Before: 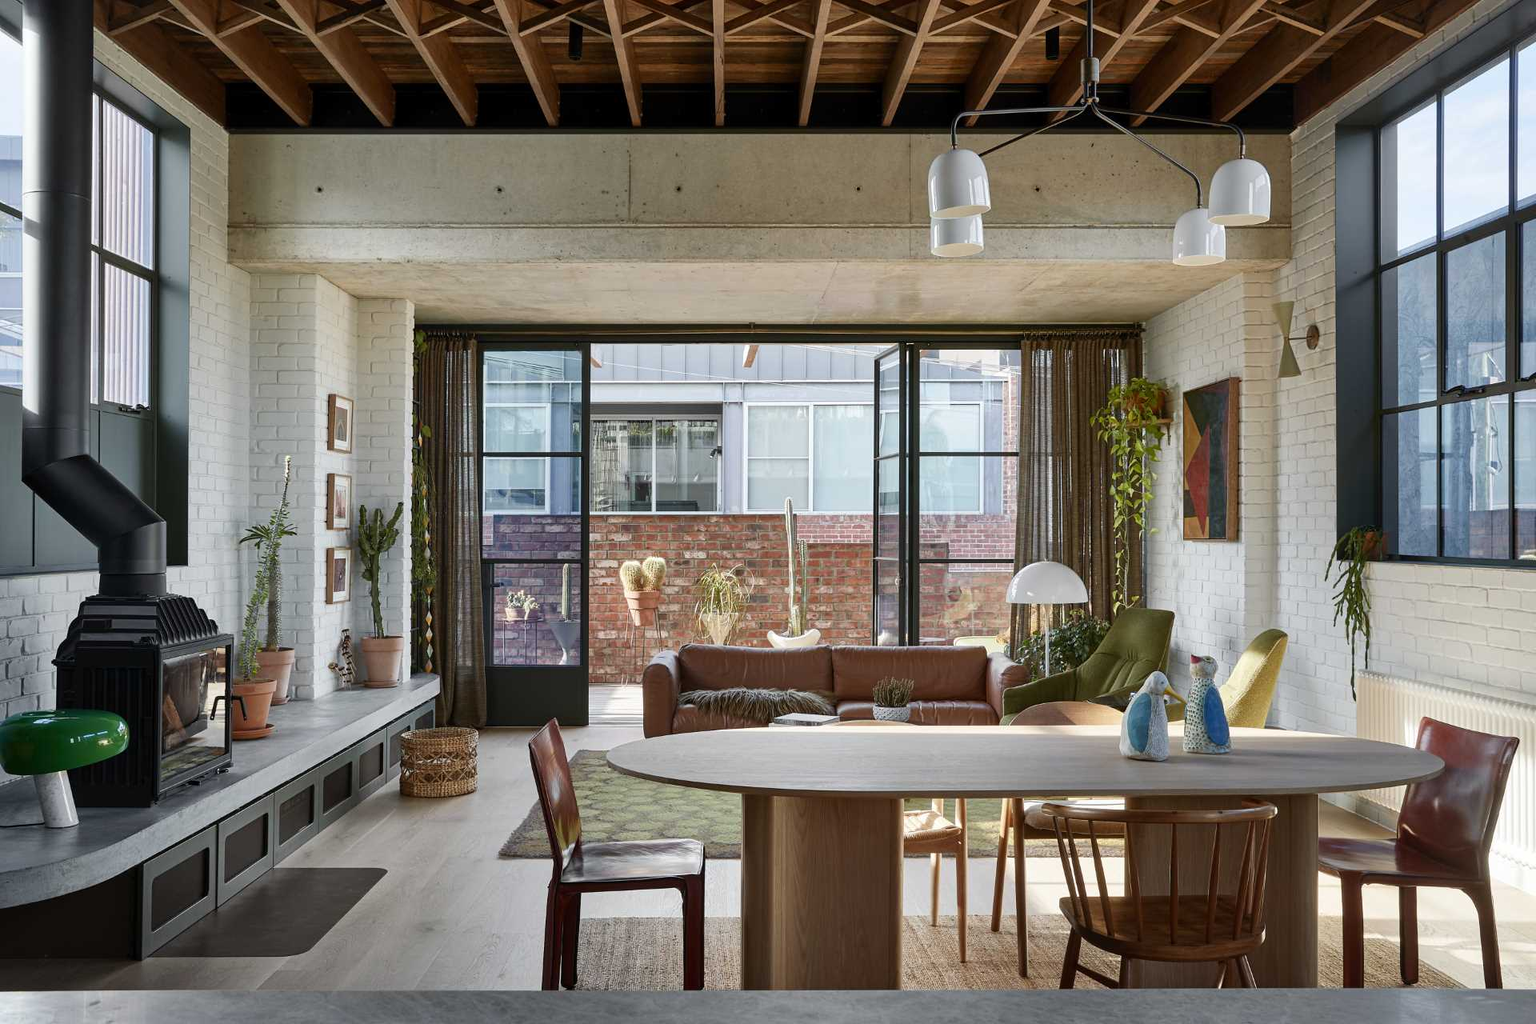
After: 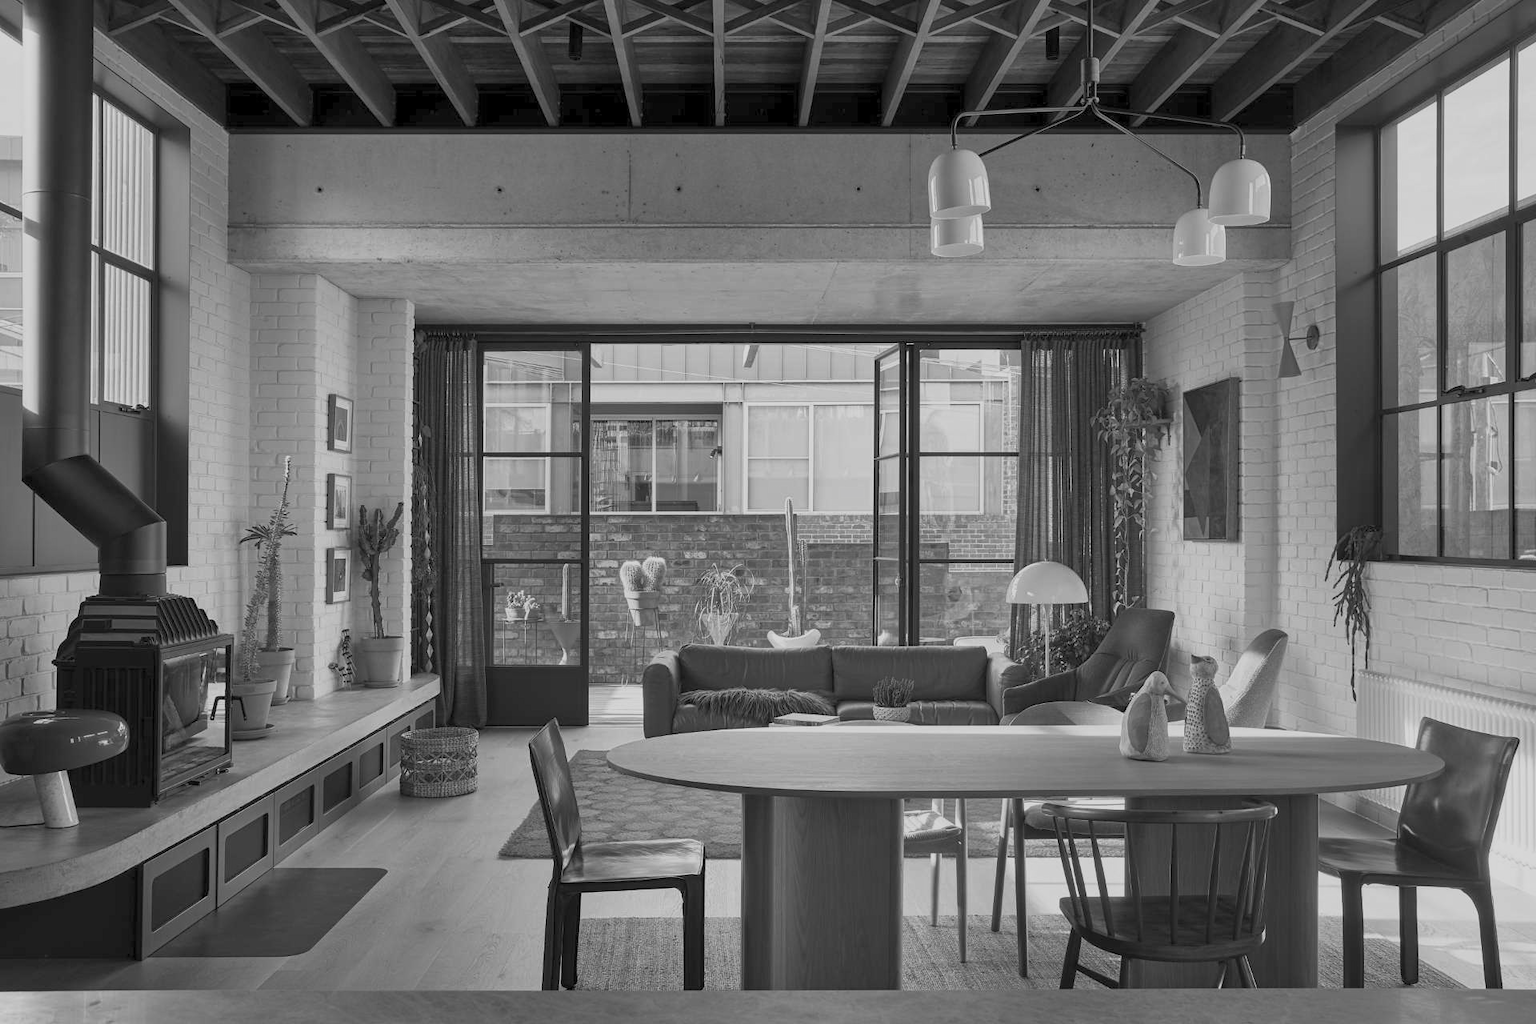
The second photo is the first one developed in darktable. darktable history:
base curve: curves: ch0 [(0, 0) (0.257, 0.25) (0.482, 0.586) (0.757, 0.871) (1, 1)]
color calibration: output gray [0.22, 0.42, 0.37, 0], gray › normalize channels true, illuminant same as pipeline (D50), adaptation XYZ, x 0.346, y 0.359, gamut compression 0
color balance rgb: contrast -30%
